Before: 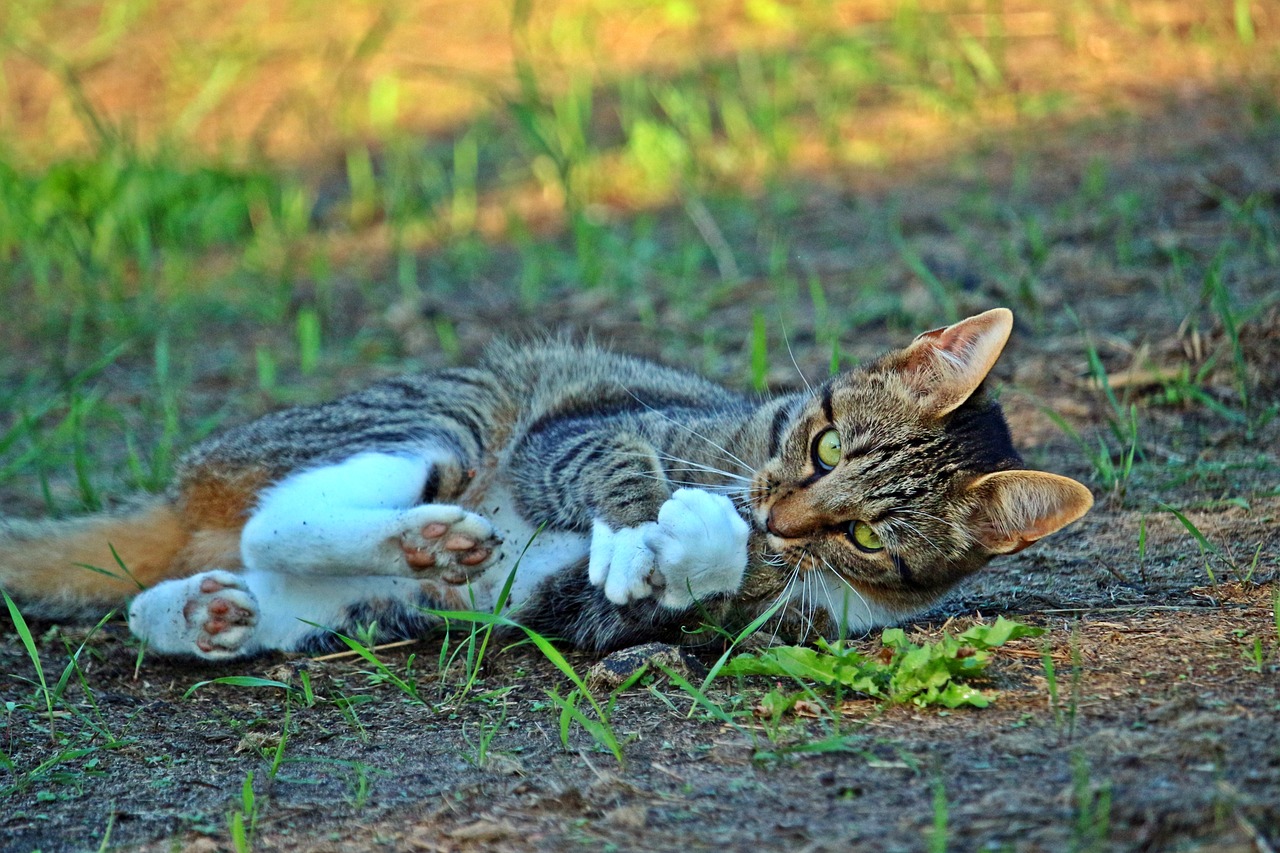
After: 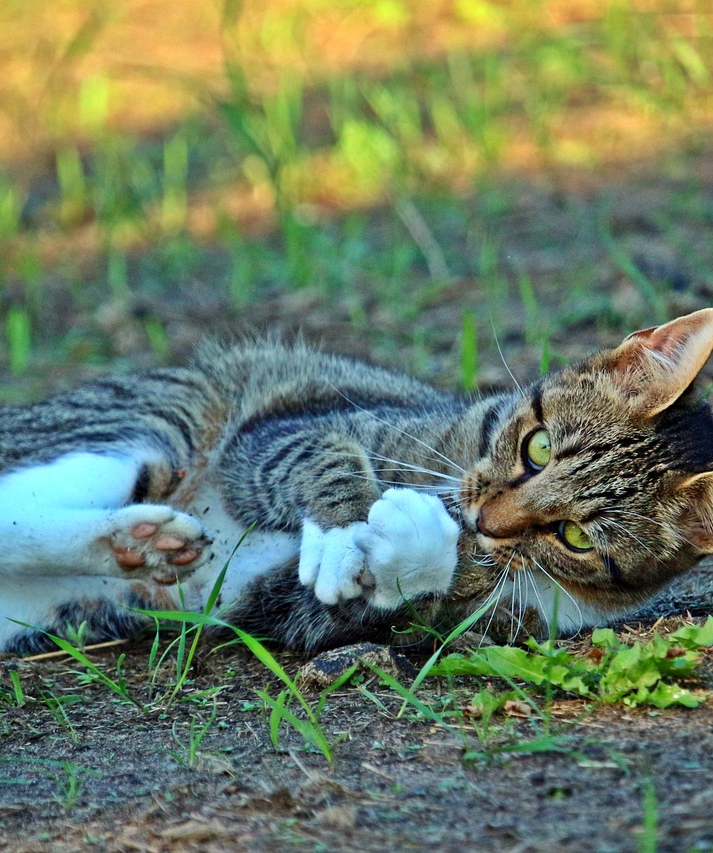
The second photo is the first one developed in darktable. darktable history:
crop and rotate: left 22.679%, right 21.611%
